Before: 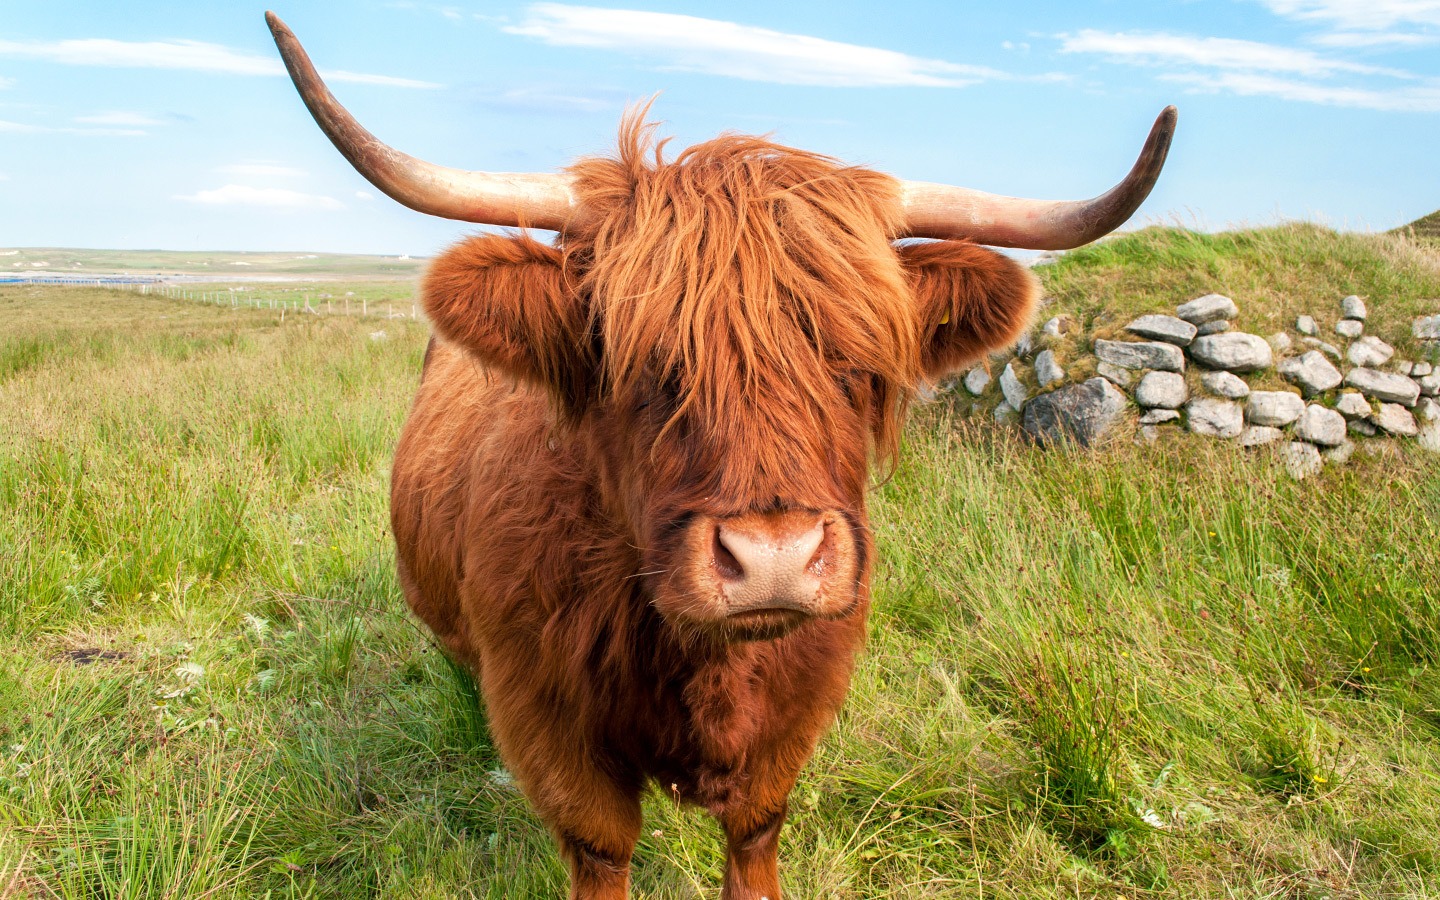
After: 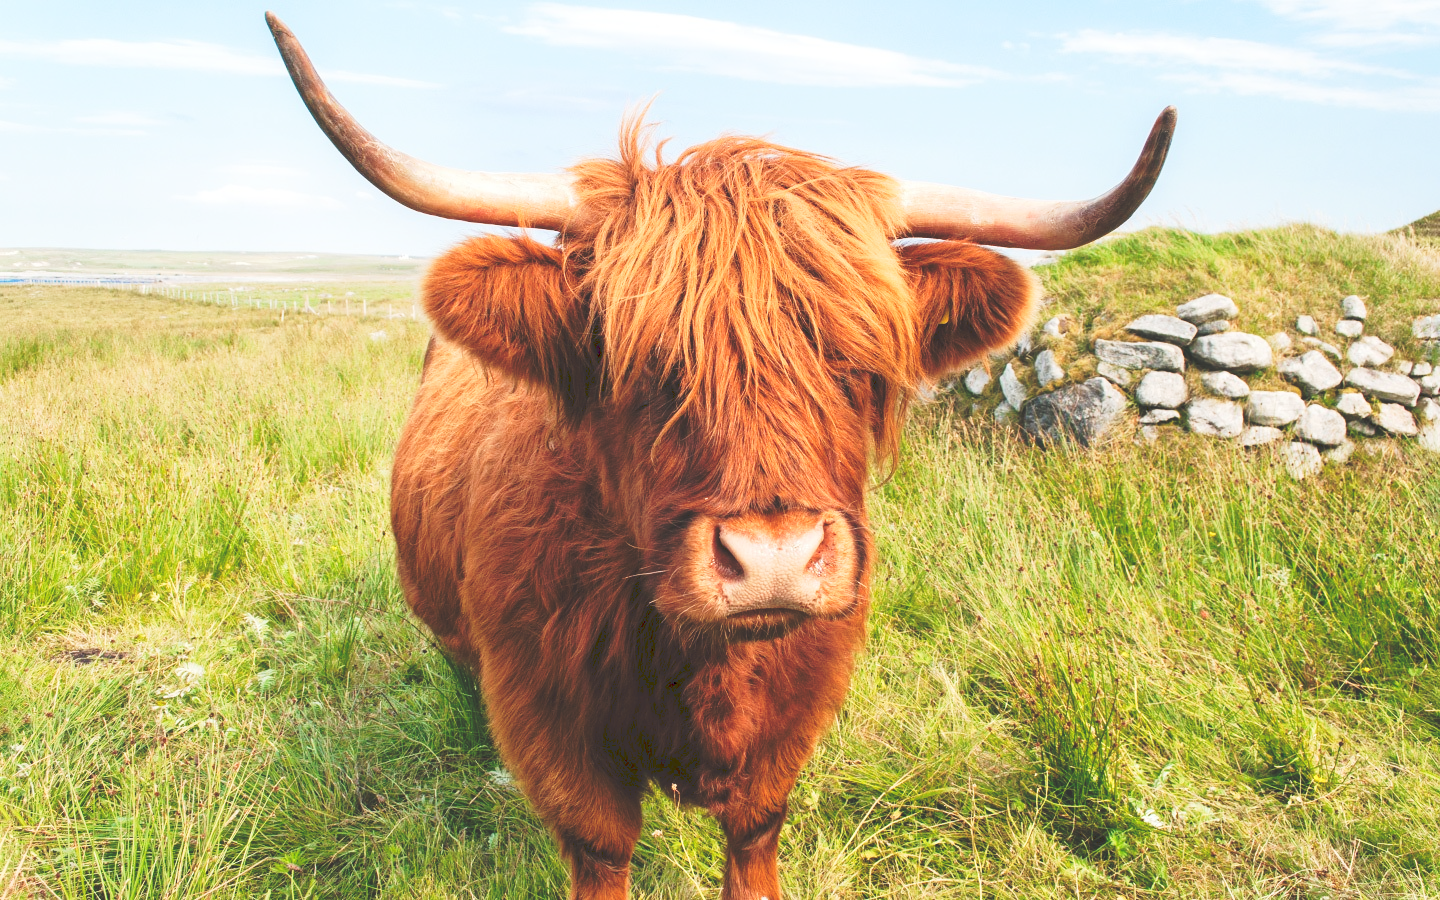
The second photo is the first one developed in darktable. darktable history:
tone curve: curves: ch0 [(0, 0) (0.003, 0.203) (0.011, 0.203) (0.025, 0.21) (0.044, 0.22) (0.069, 0.231) (0.1, 0.243) (0.136, 0.255) (0.177, 0.277) (0.224, 0.305) (0.277, 0.346) (0.335, 0.412) (0.399, 0.492) (0.468, 0.571) (0.543, 0.658) (0.623, 0.75) (0.709, 0.837) (0.801, 0.905) (0.898, 0.955) (1, 1)], preserve colors none
